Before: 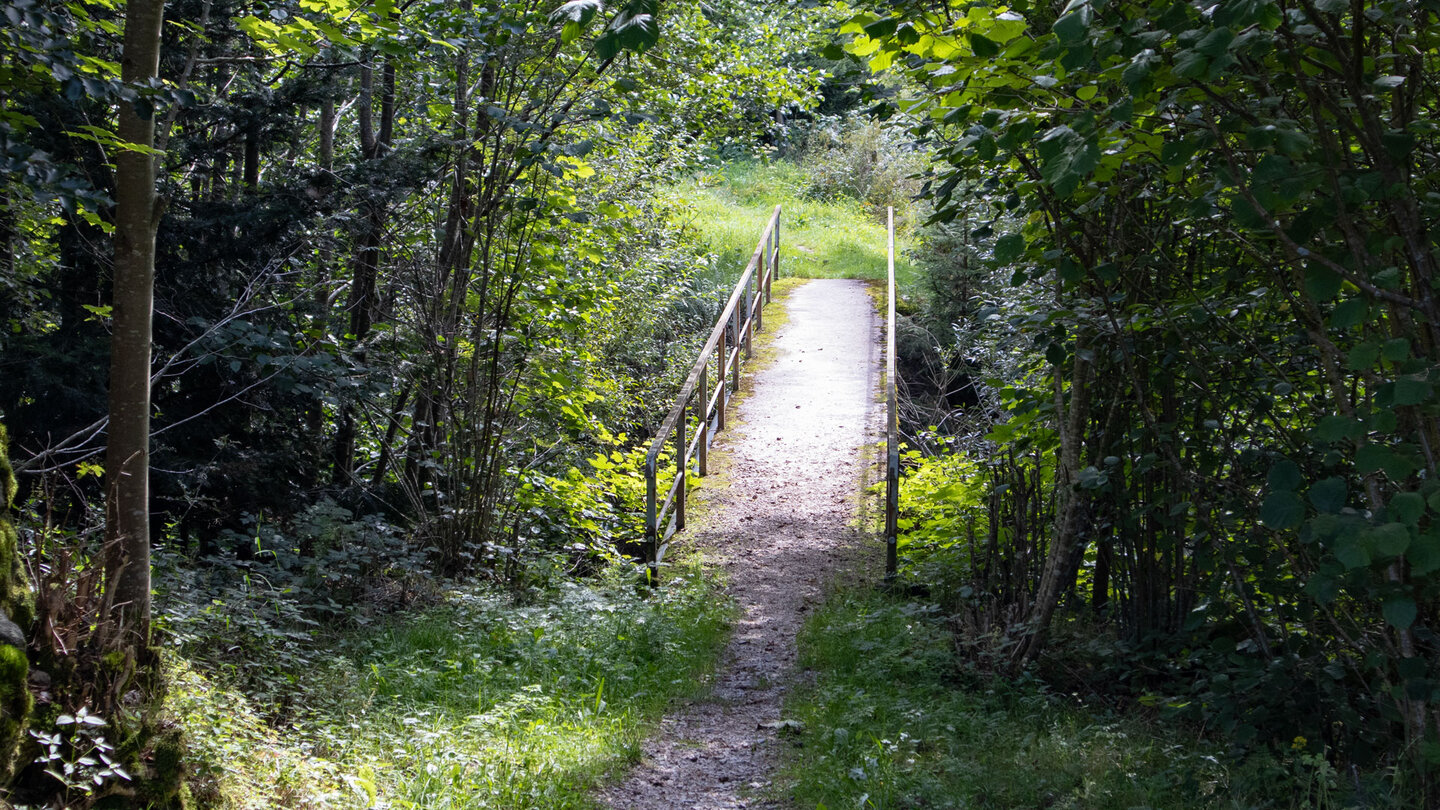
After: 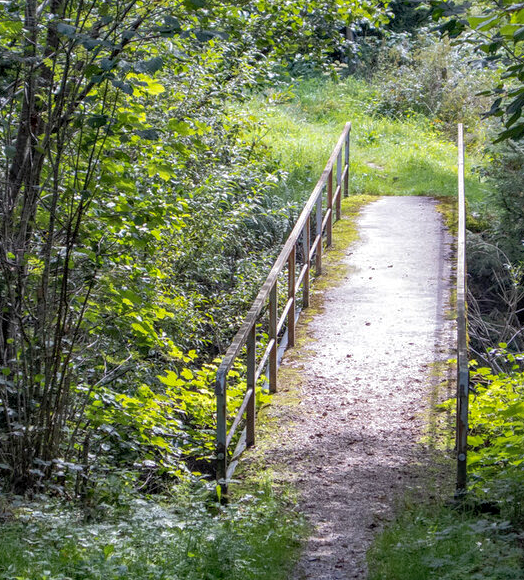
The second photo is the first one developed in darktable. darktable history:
shadows and highlights: on, module defaults
local contrast: on, module defaults
crop and rotate: left 29.864%, top 10.291%, right 33.741%, bottom 18.03%
